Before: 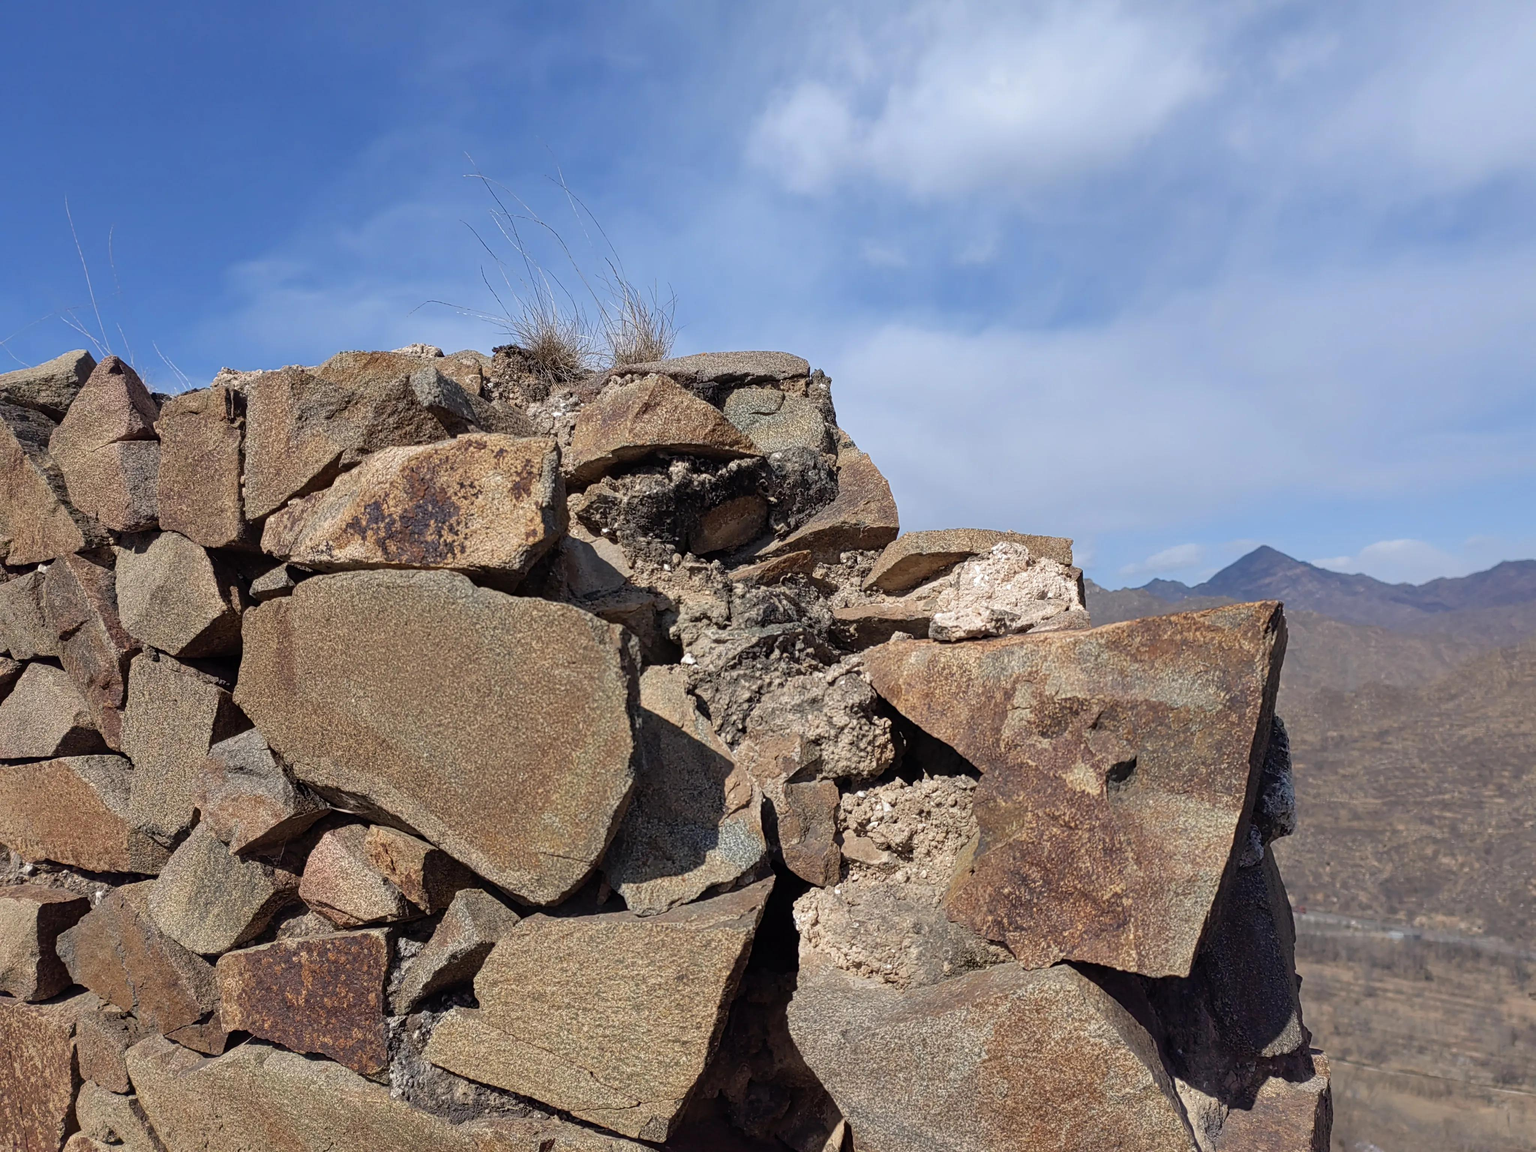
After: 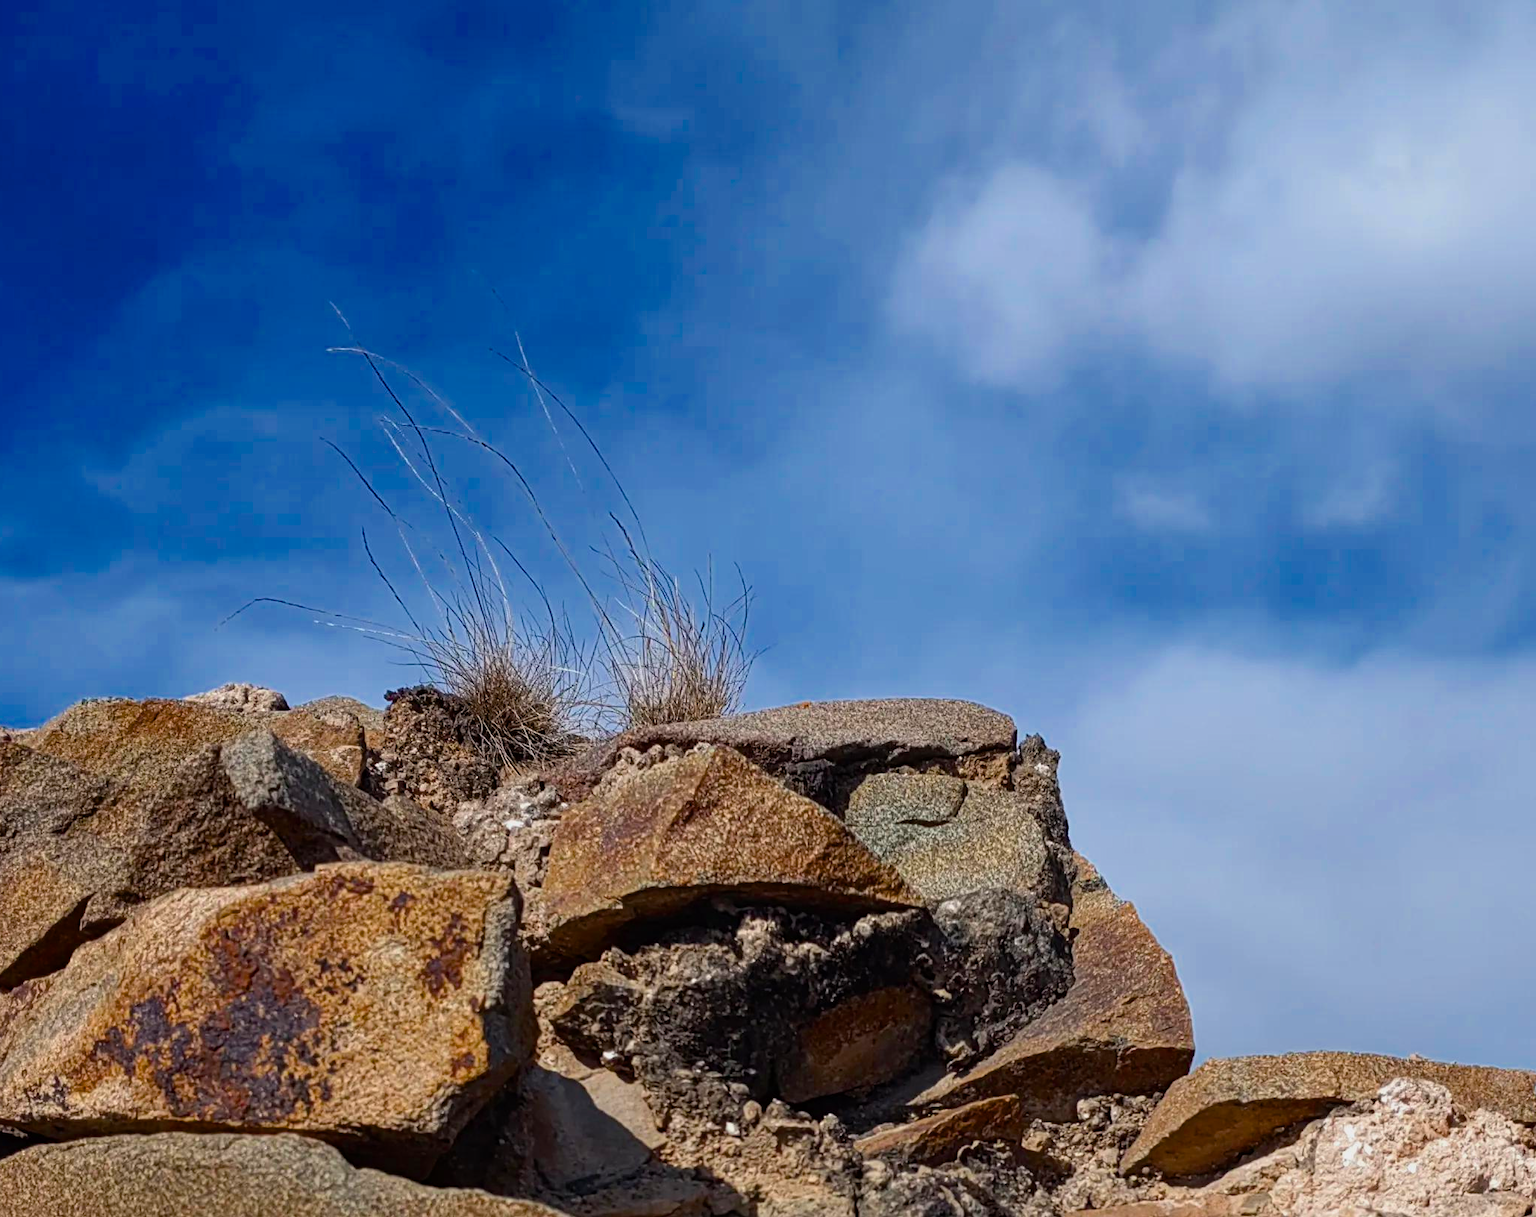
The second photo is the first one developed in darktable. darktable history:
exposure: exposure -0.242 EV, compensate highlight preservation false
color balance rgb: shadows lift › luminance -19.708%, perceptual saturation grading › global saturation 29.926%, saturation formula JzAzBz (2021)
crop: left 19.466%, right 30.248%, bottom 46.868%
